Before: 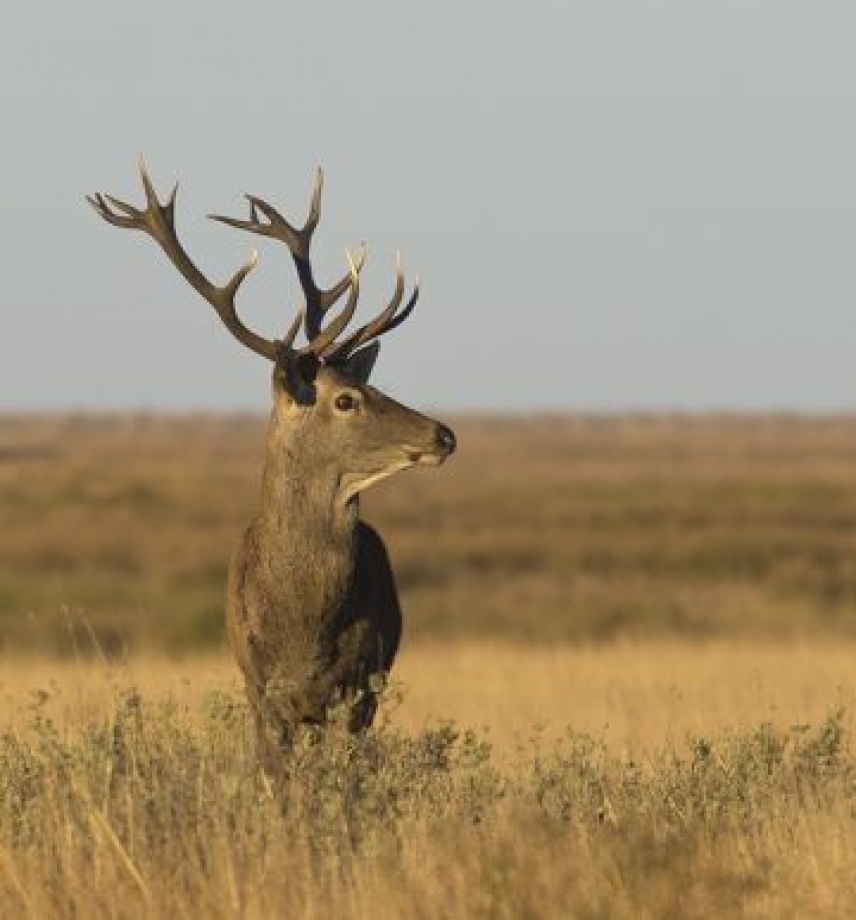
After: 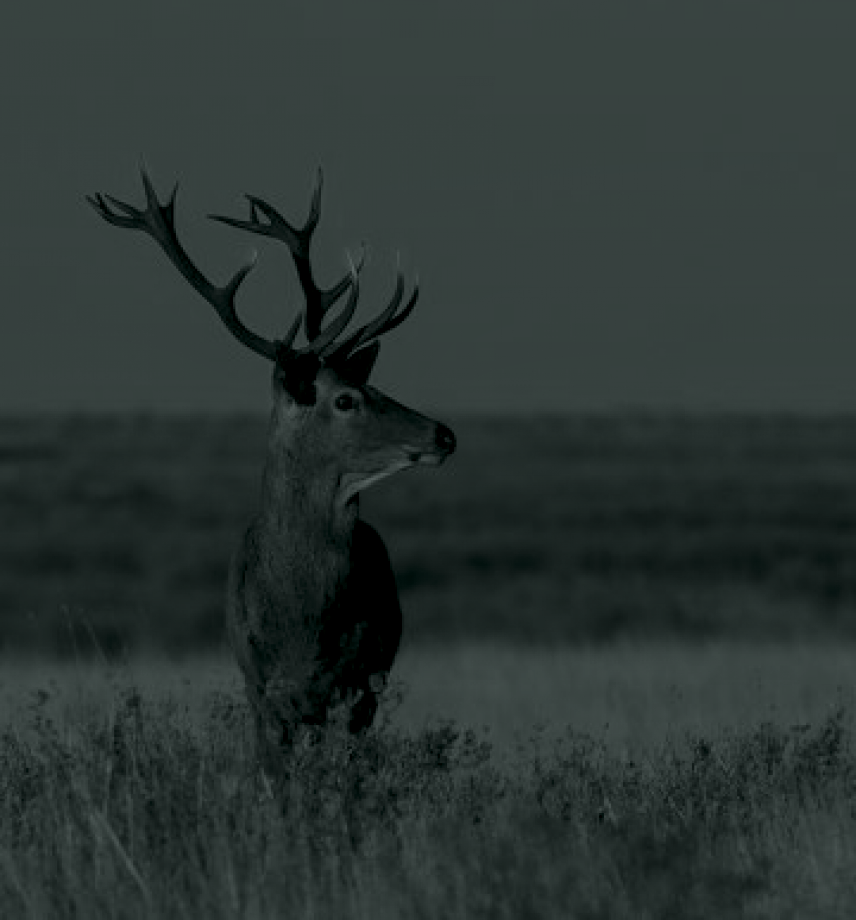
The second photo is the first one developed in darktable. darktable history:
color zones: curves: ch0 [(0.004, 0.305) (0.261, 0.623) (0.389, 0.399) (0.708, 0.571) (0.947, 0.34)]; ch1 [(0.025, 0.645) (0.229, 0.584) (0.326, 0.551) (0.484, 0.262) (0.757, 0.643)]
colorize: hue 90°, saturation 19%, lightness 1.59%, version 1
local contrast: on, module defaults
